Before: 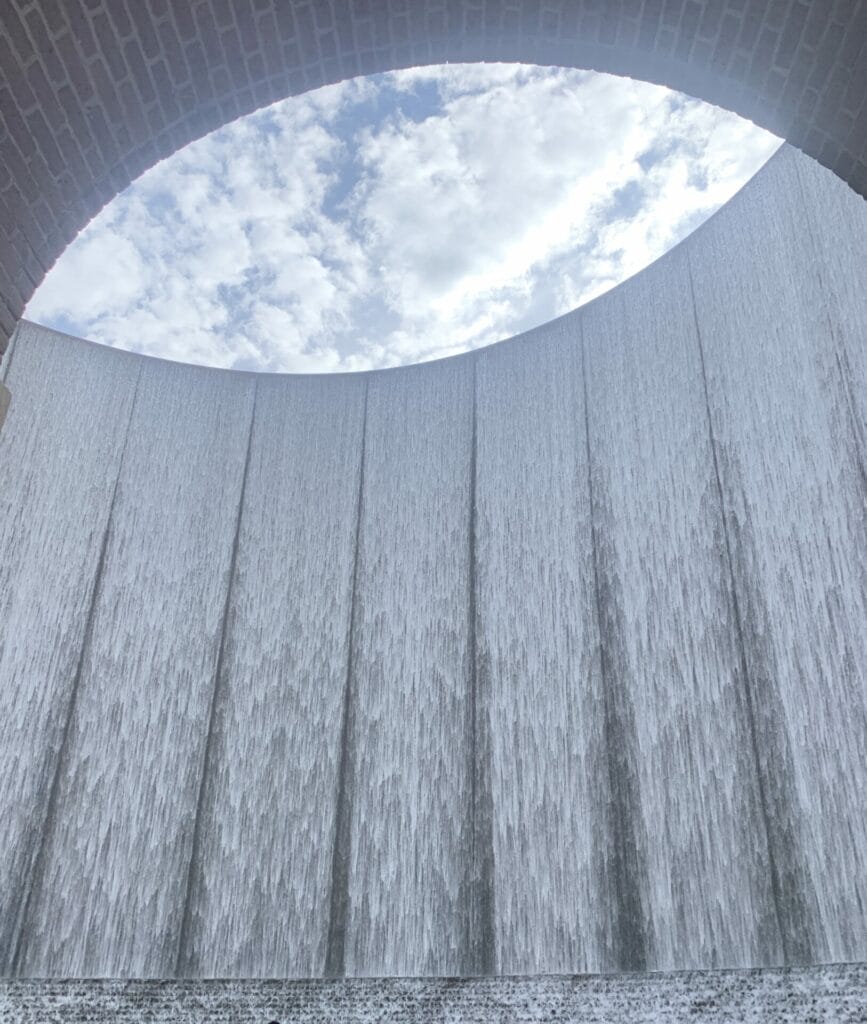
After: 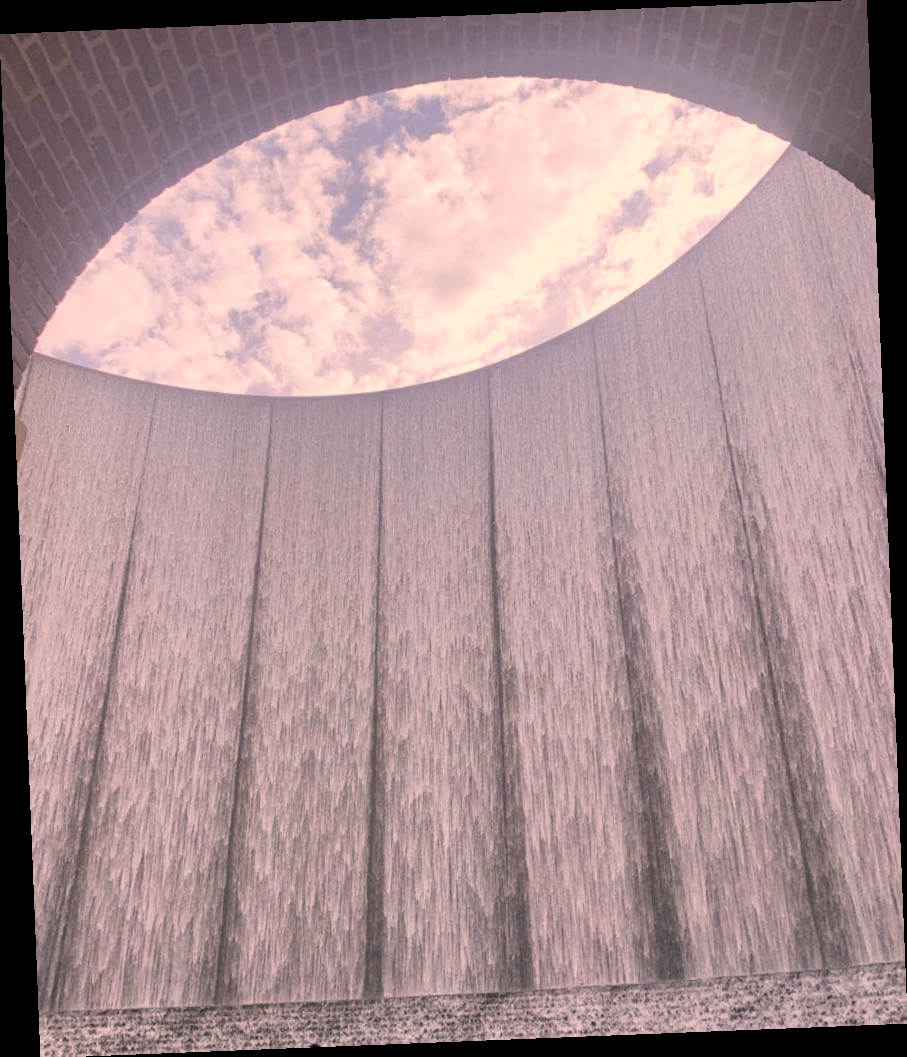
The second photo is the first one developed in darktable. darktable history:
color correction: highlights a* 21.16, highlights b* 19.61
rotate and perspective: rotation -2.29°, automatic cropping off
